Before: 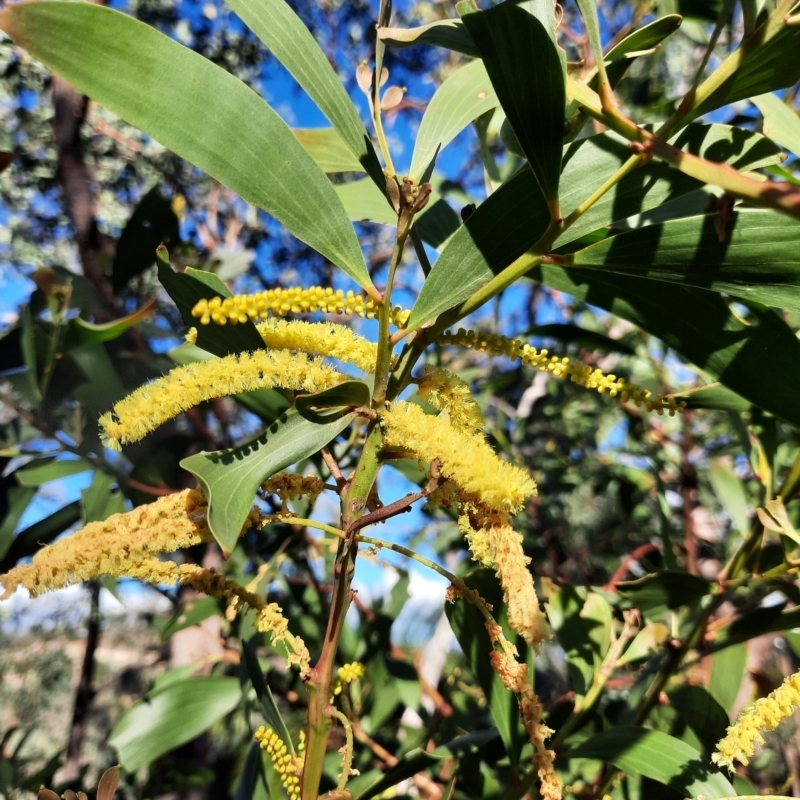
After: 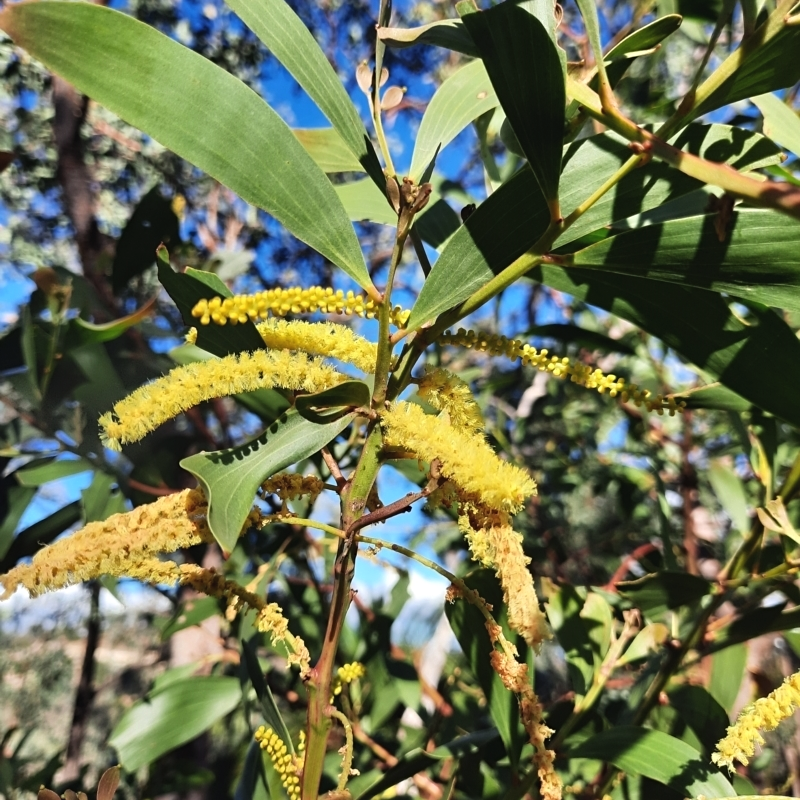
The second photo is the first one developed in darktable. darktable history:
sharpen: amount 0.202
exposure: black level correction -0.004, exposure 0.034 EV, compensate highlight preservation false
